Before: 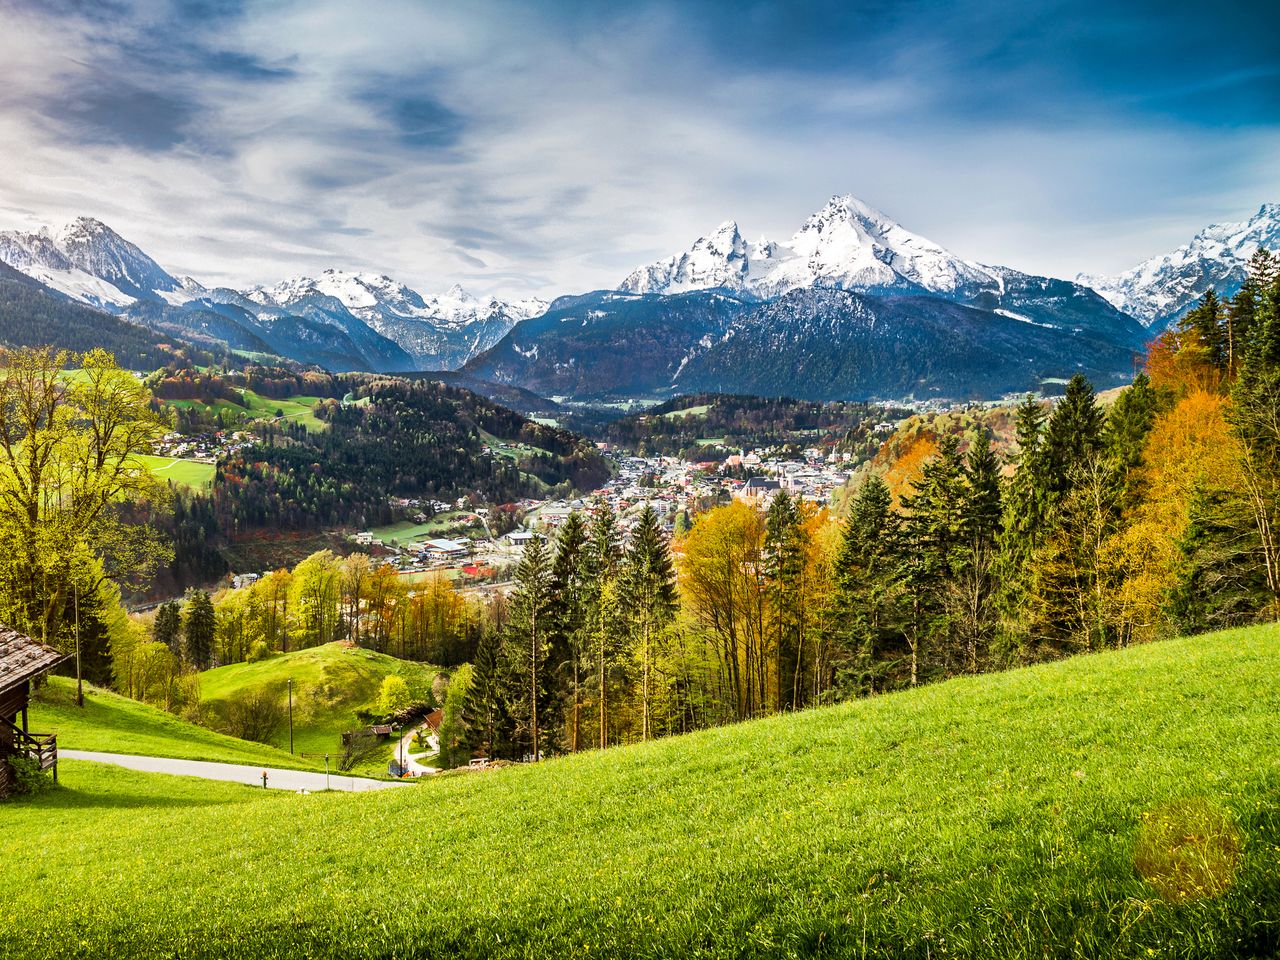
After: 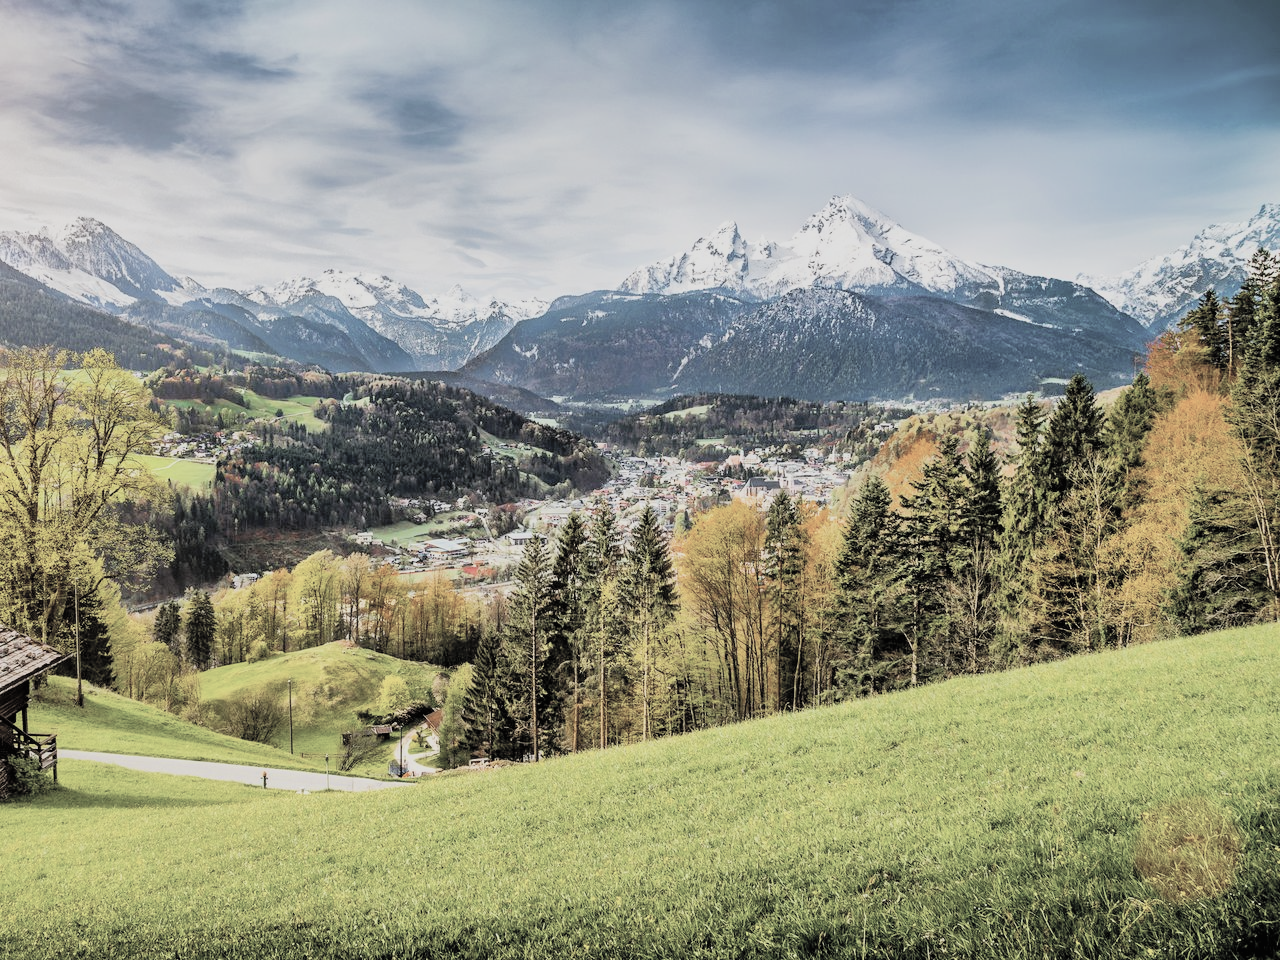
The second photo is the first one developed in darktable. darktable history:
filmic rgb: black relative exposure -7.65 EV, white relative exposure 4.56 EV, threshold 5.96 EV, hardness 3.61, color science v6 (2022), enable highlight reconstruction true
contrast brightness saturation: brightness 0.18, saturation -0.489
